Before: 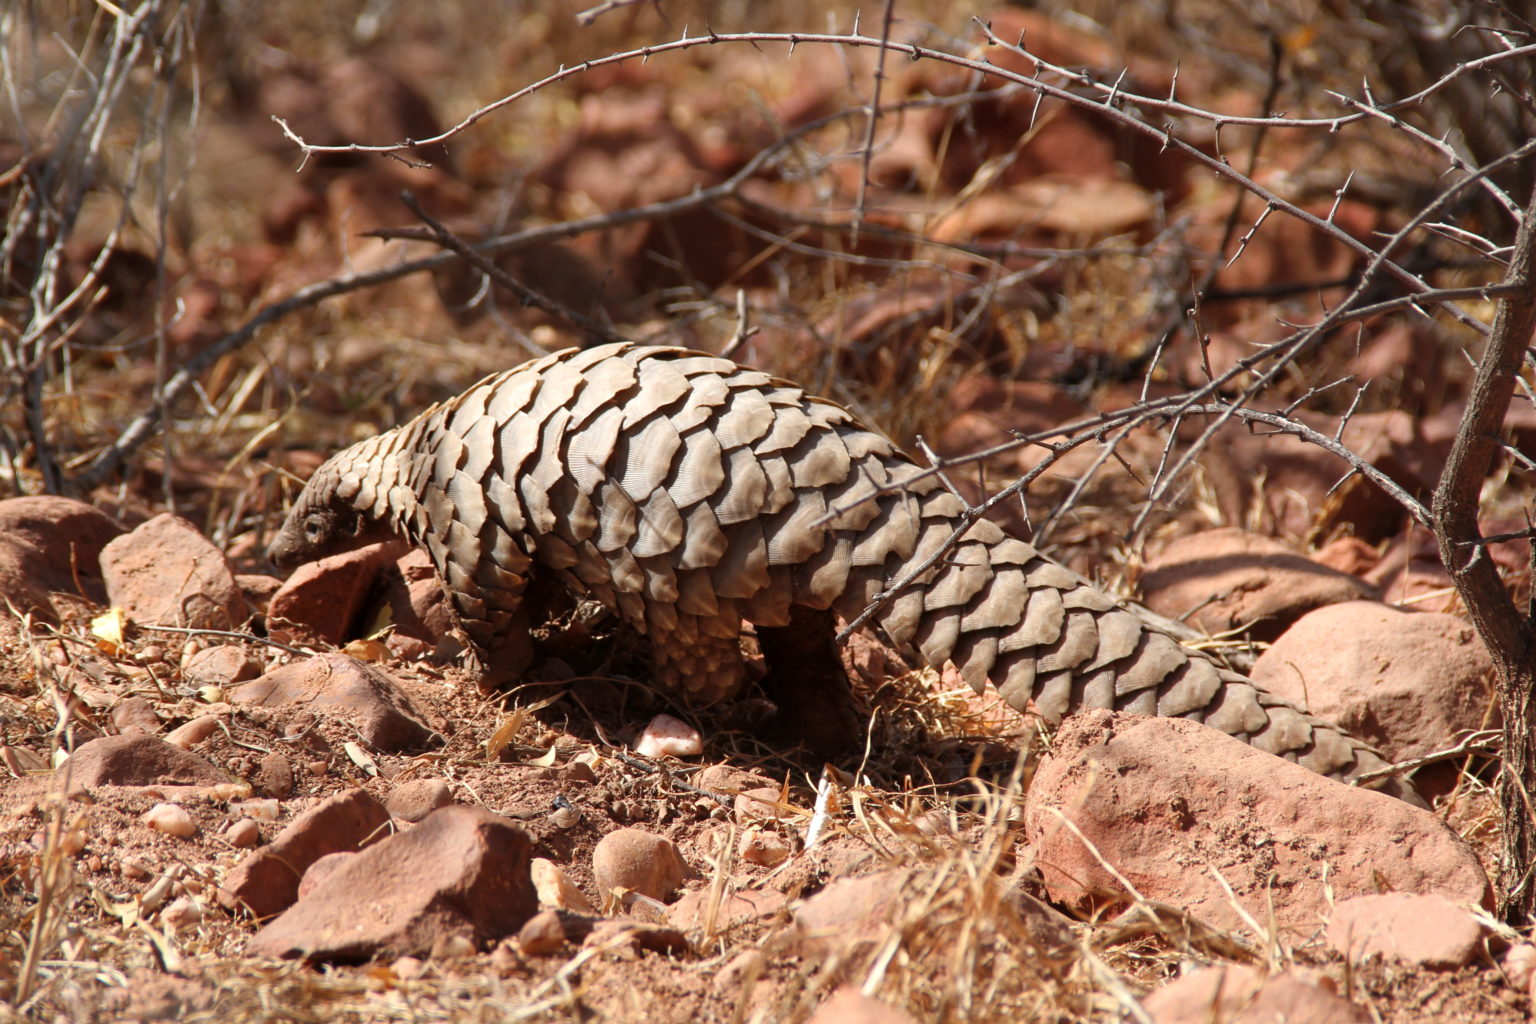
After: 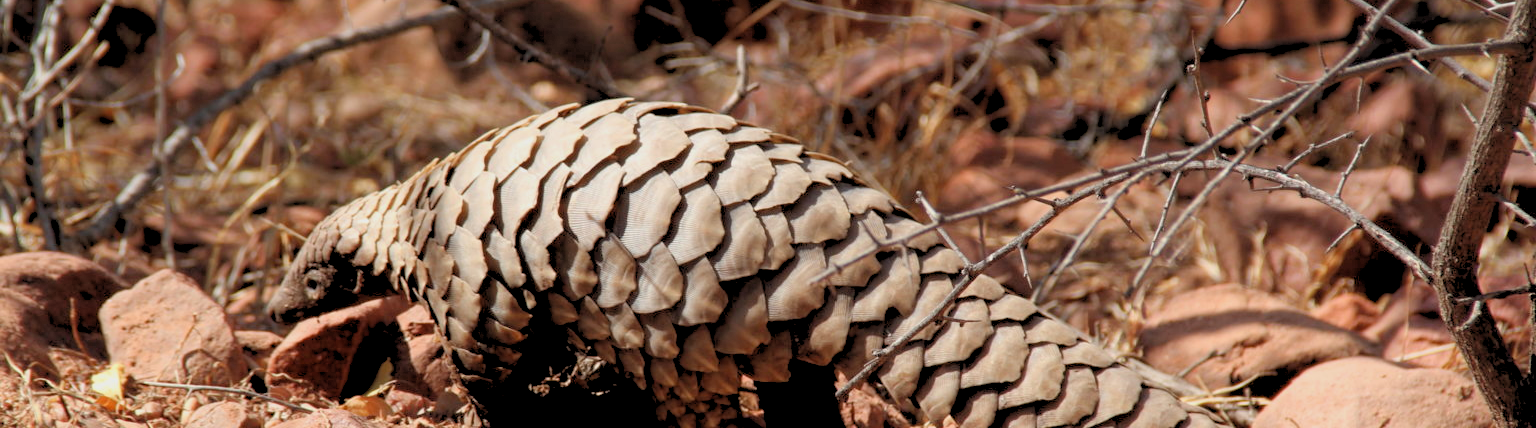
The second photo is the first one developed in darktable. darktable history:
rgb levels: preserve colors sum RGB, levels [[0.038, 0.433, 0.934], [0, 0.5, 1], [0, 0.5, 1]]
crop and rotate: top 23.84%, bottom 34.294%
